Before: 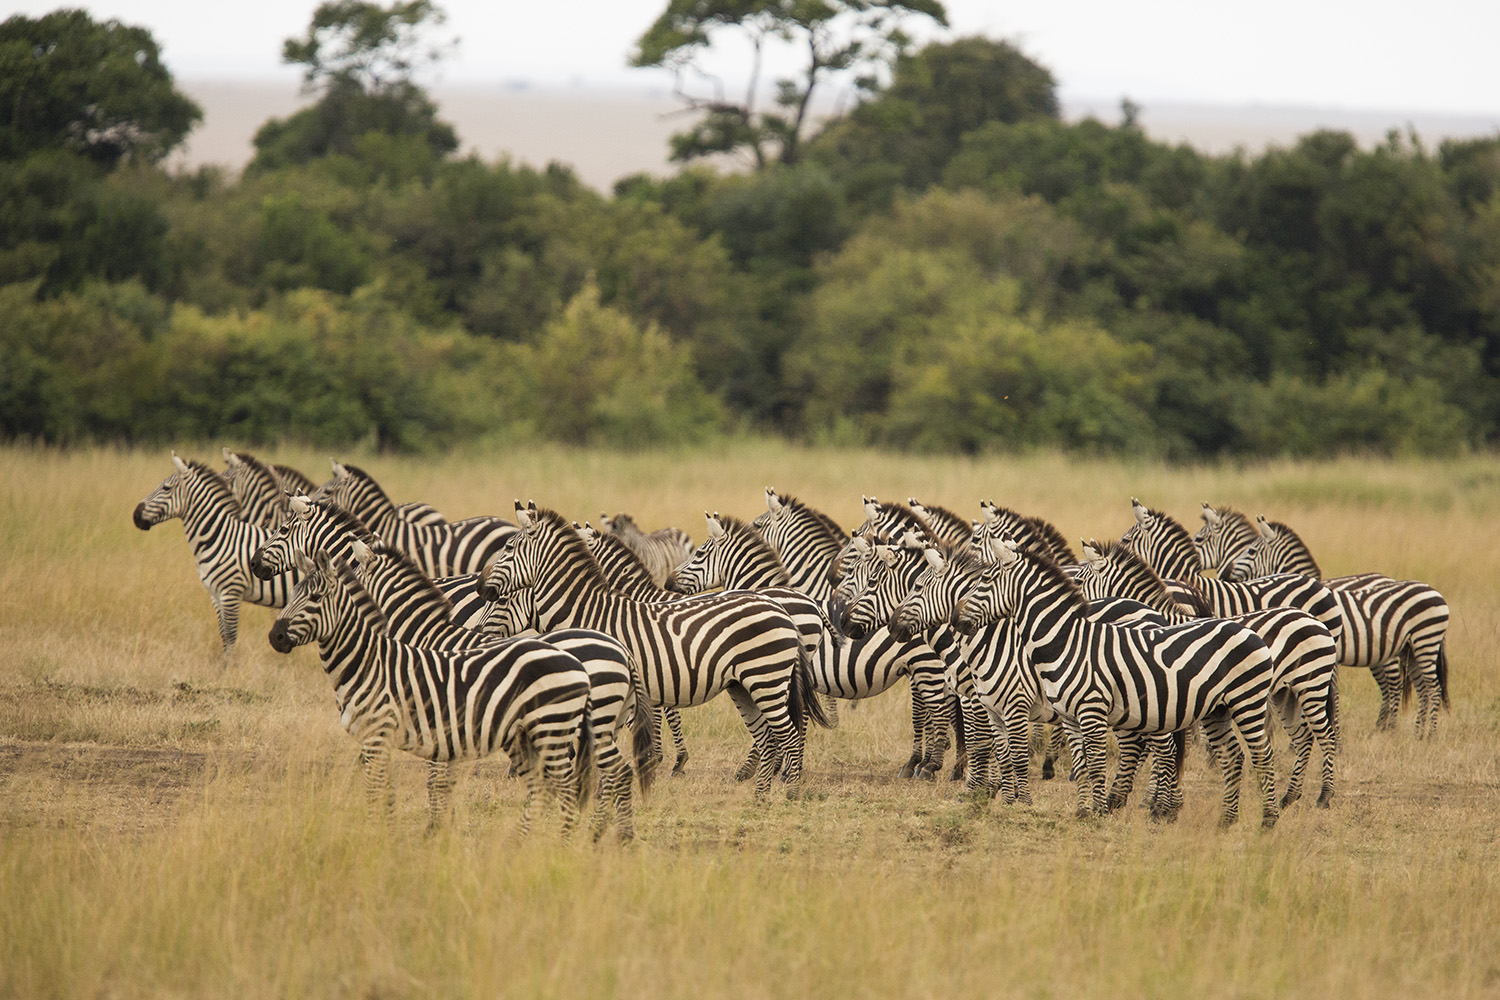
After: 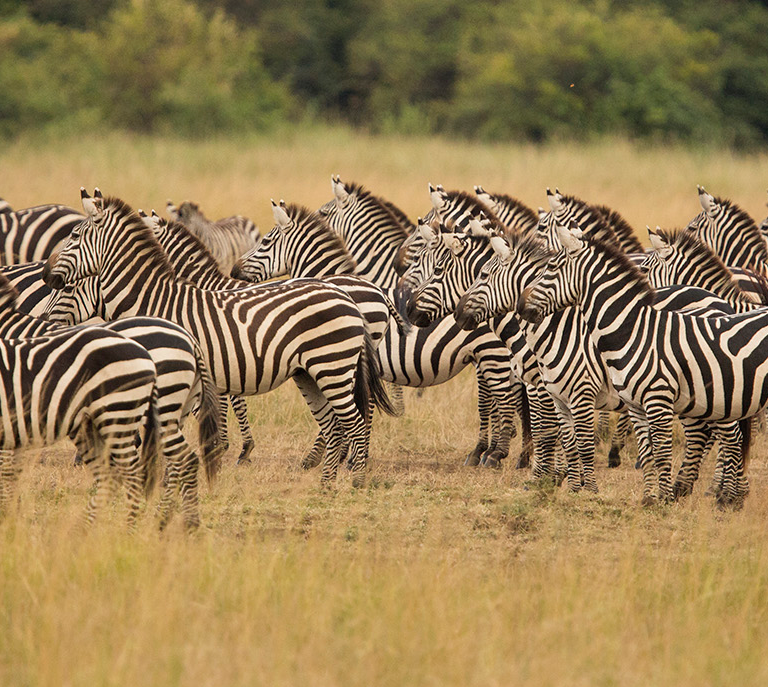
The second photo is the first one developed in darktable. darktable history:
crop and rotate: left 28.937%, top 31.232%, right 19.847%
exposure: compensate highlight preservation false
